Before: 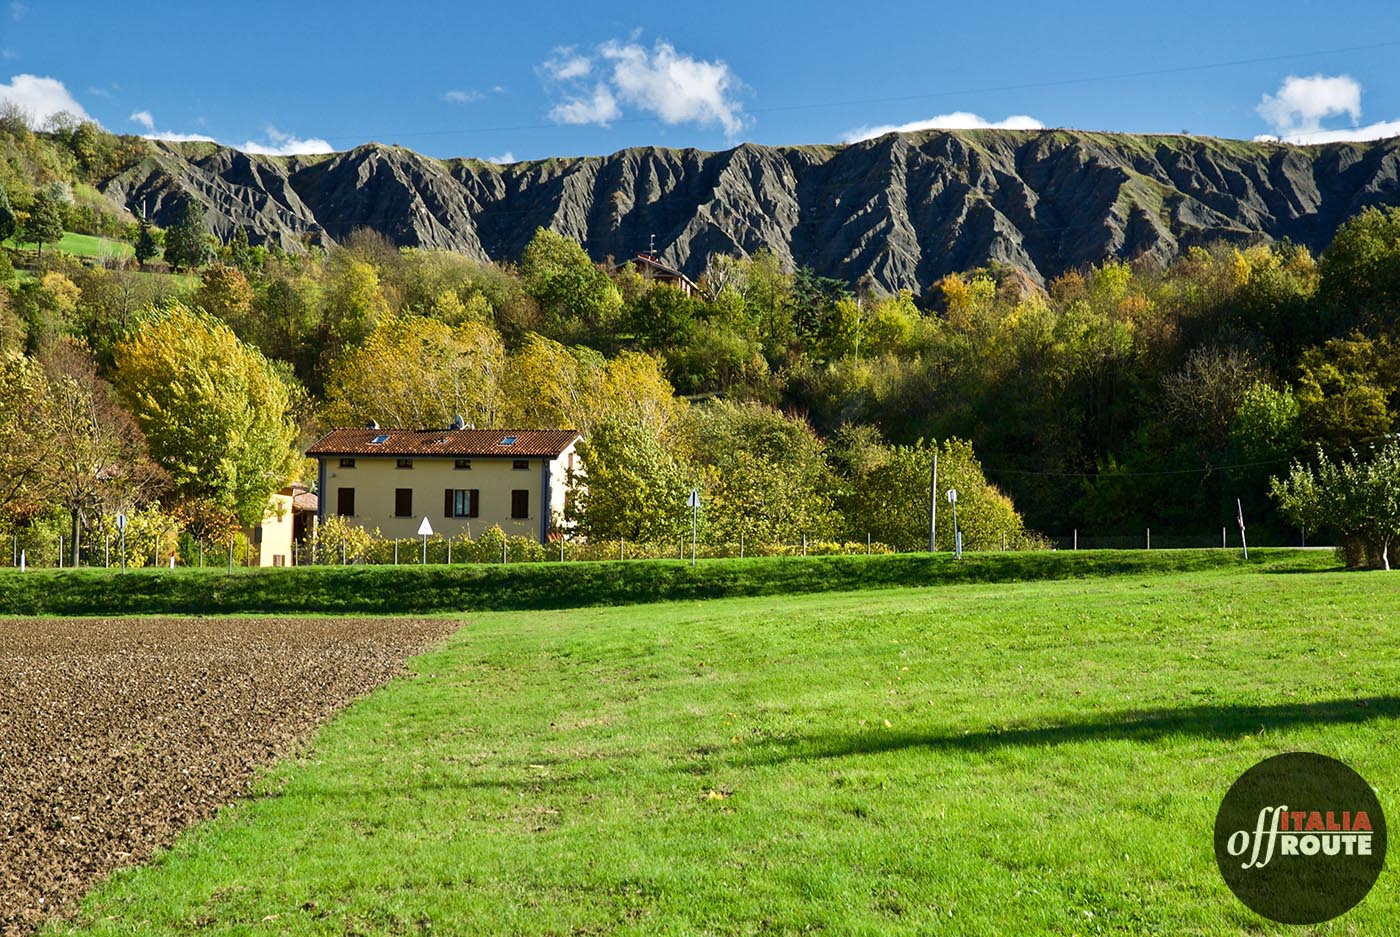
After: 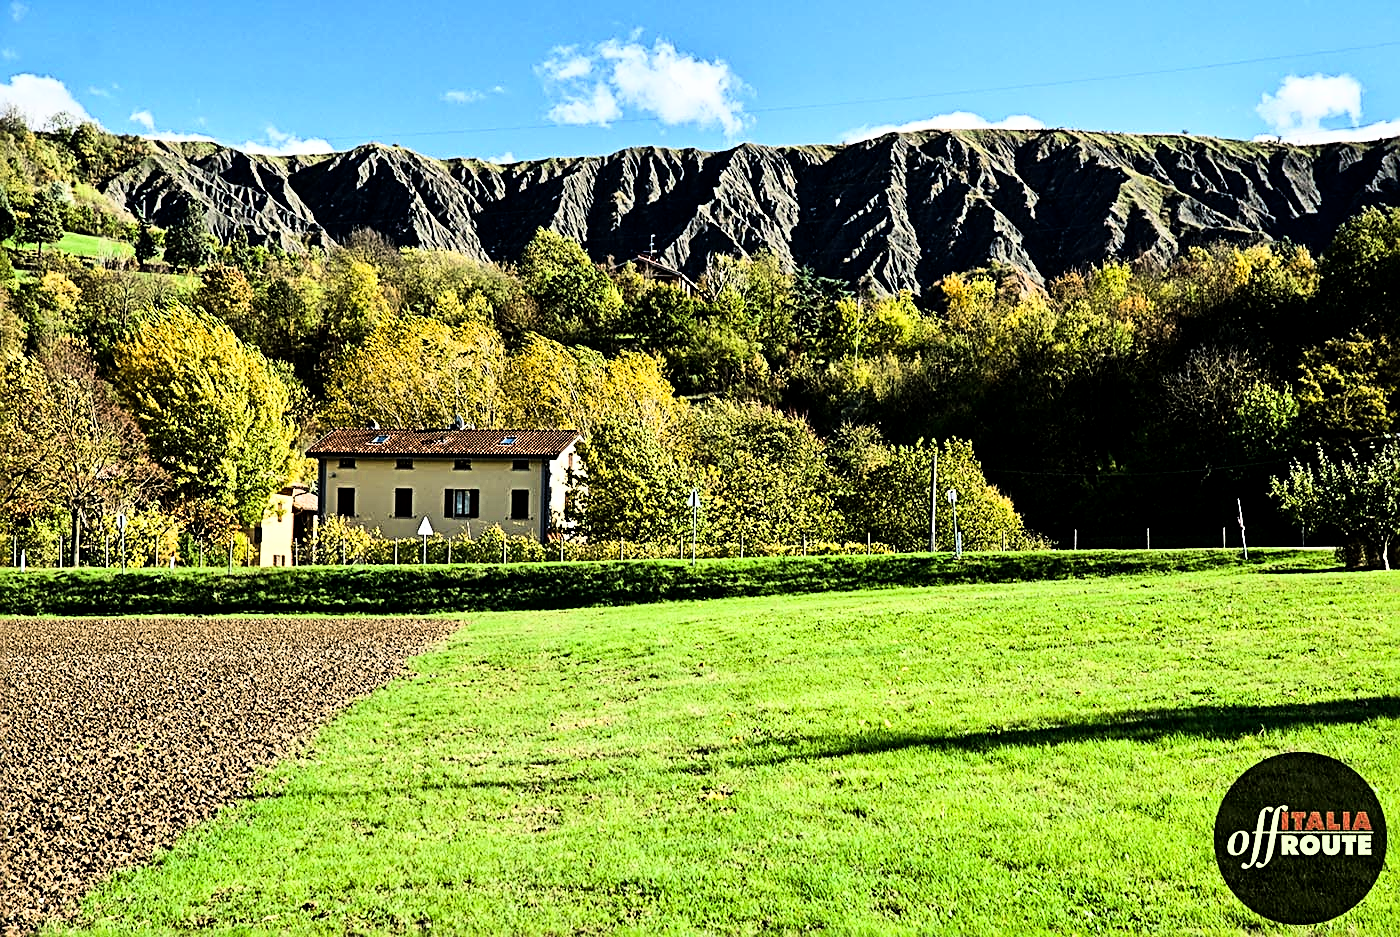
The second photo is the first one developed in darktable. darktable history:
exposure: exposure -0.492 EV, compensate highlight preservation false
local contrast: highlights 100%, shadows 100%, detail 120%, midtone range 0.2
sharpen: radius 3.025, amount 0.757
rgb curve: curves: ch0 [(0, 0) (0.21, 0.15) (0.24, 0.21) (0.5, 0.75) (0.75, 0.96) (0.89, 0.99) (1, 1)]; ch1 [(0, 0.02) (0.21, 0.13) (0.25, 0.2) (0.5, 0.67) (0.75, 0.9) (0.89, 0.97) (1, 1)]; ch2 [(0, 0.02) (0.21, 0.13) (0.25, 0.2) (0.5, 0.67) (0.75, 0.9) (0.89, 0.97) (1, 1)], compensate middle gray true
